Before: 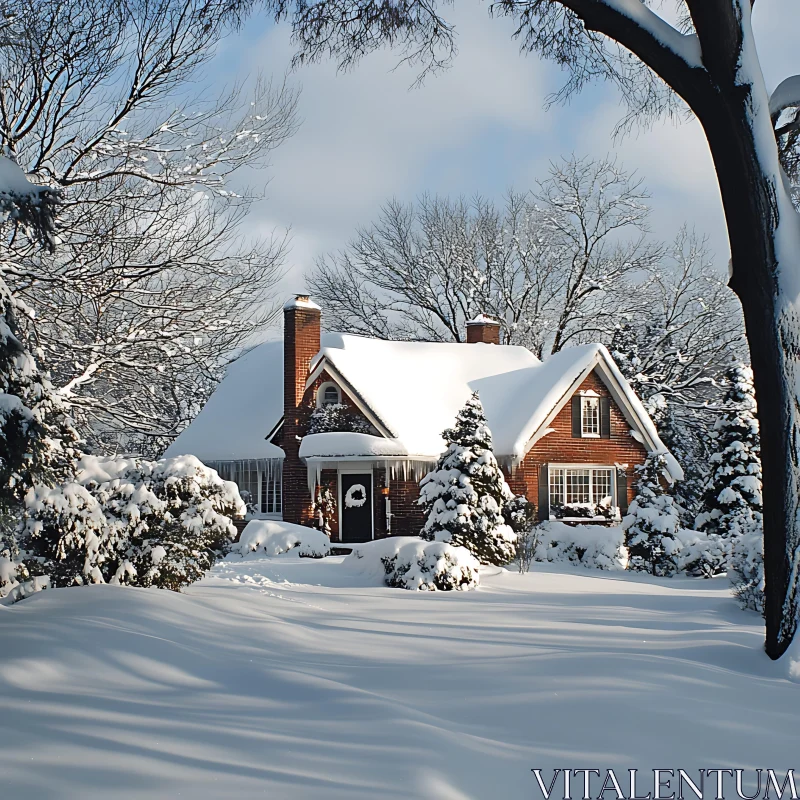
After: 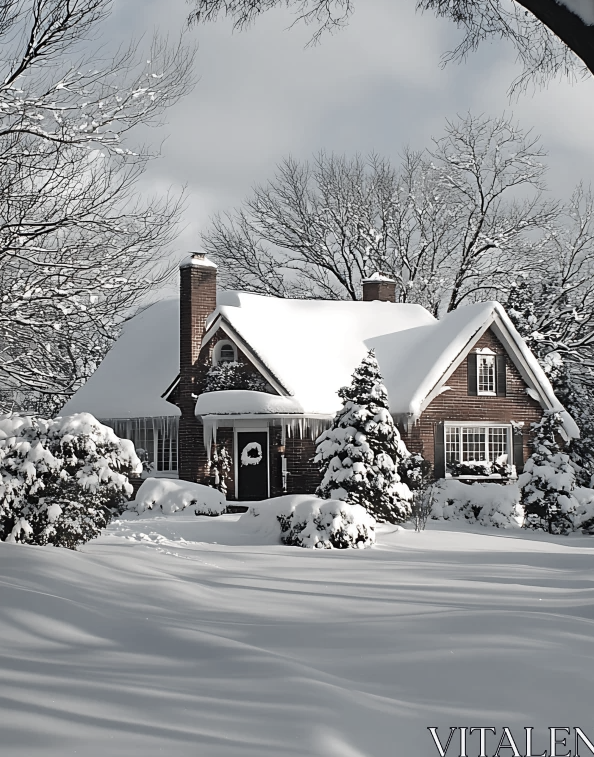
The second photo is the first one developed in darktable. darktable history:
crop and rotate: left 13.045%, top 5.364%, right 12.596%
color zones: curves: ch1 [(0, 0.153) (0.143, 0.15) (0.286, 0.151) (0.429, 0.152) (0.571, 0.152) (0.714, 0.151) (0.857, 0.151) (1, 0.153)]
